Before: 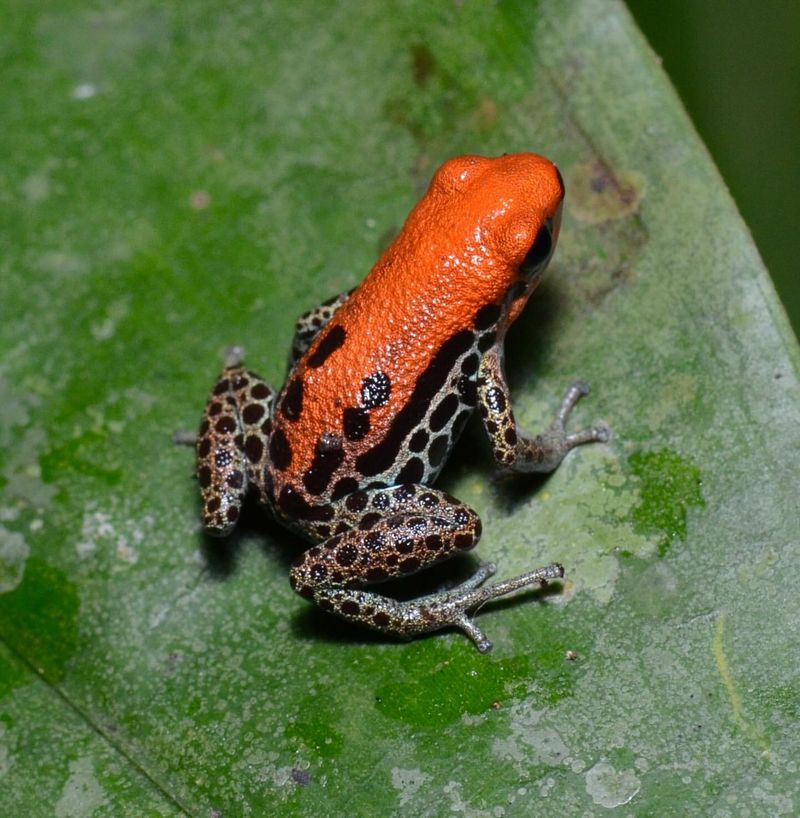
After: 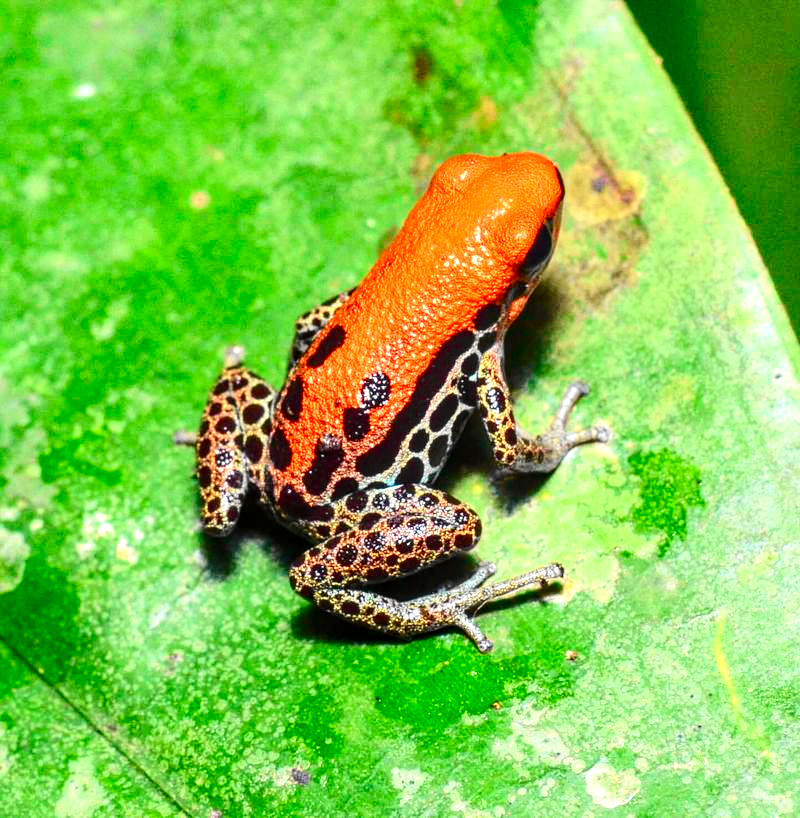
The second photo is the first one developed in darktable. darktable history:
local contrast: detail 144%
color calibration: output R [0.999, 0.026, -0.11, 0], output G [-0.019, 1.037, -0.099, 0], output B [0.022, -0.023, 0.902, 0], gray › normalize channels true, x 0.335, y 0.348, temperature 5459.78 K, gamut compression 0.006
tone curve: curves: ch0 [(0, 0.023) (0.103, 0.087) (0.295, 0.297) (0.445, 0.531) (0.553, 0.665) (0.735, 0.843) (0.994, 1)]; ch1 [(0, 0) (0.427, 0.346) (0.456, 0.426) (0.484, 0.494) (0.509, 0.505) (0.535, 0.56) (0.581, 0.632) (0.646, 0.715) (1, 1)]; ch2 [(0, 0) (0.369, 0.388) (0.449, 0.431) (0.501, 0.495) (0.533, 0.518) (0.572, 0.612) (0.677, 0.752) (1, 1)], color space Lab, independent channels, preserve colors none
exposure: black level correction 0, exposure 1.404 EV, compensate highlight preservation false
